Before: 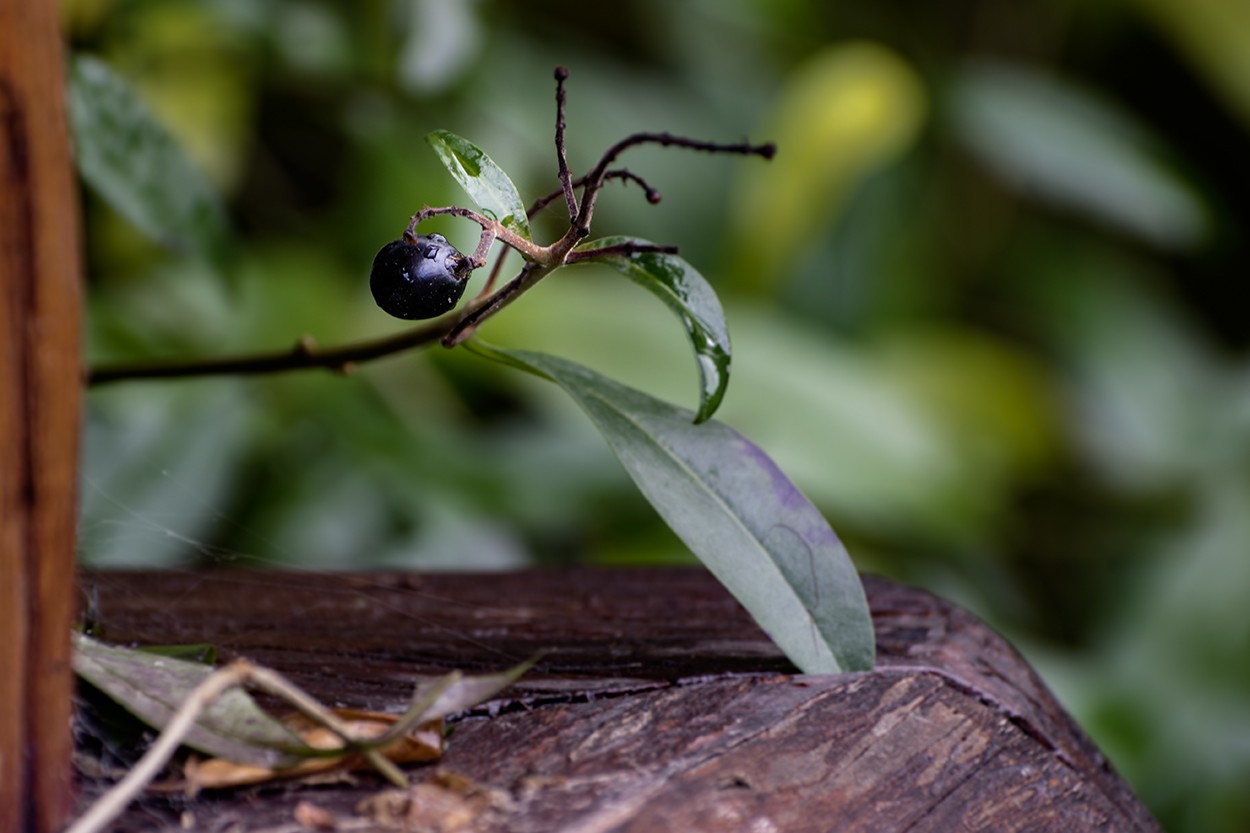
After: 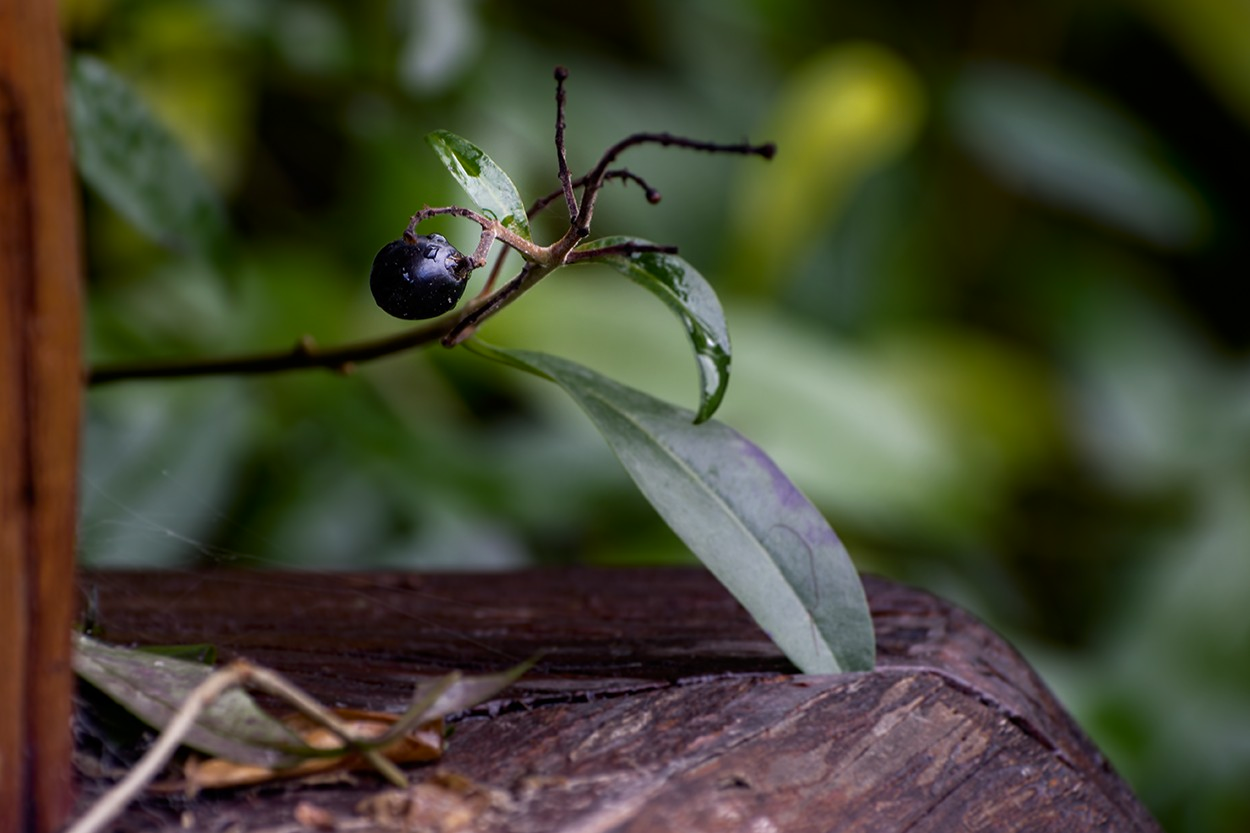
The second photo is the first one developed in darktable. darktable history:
shadows and highlights: shadows -56.17, highlights 86.32, soften with gaussian
